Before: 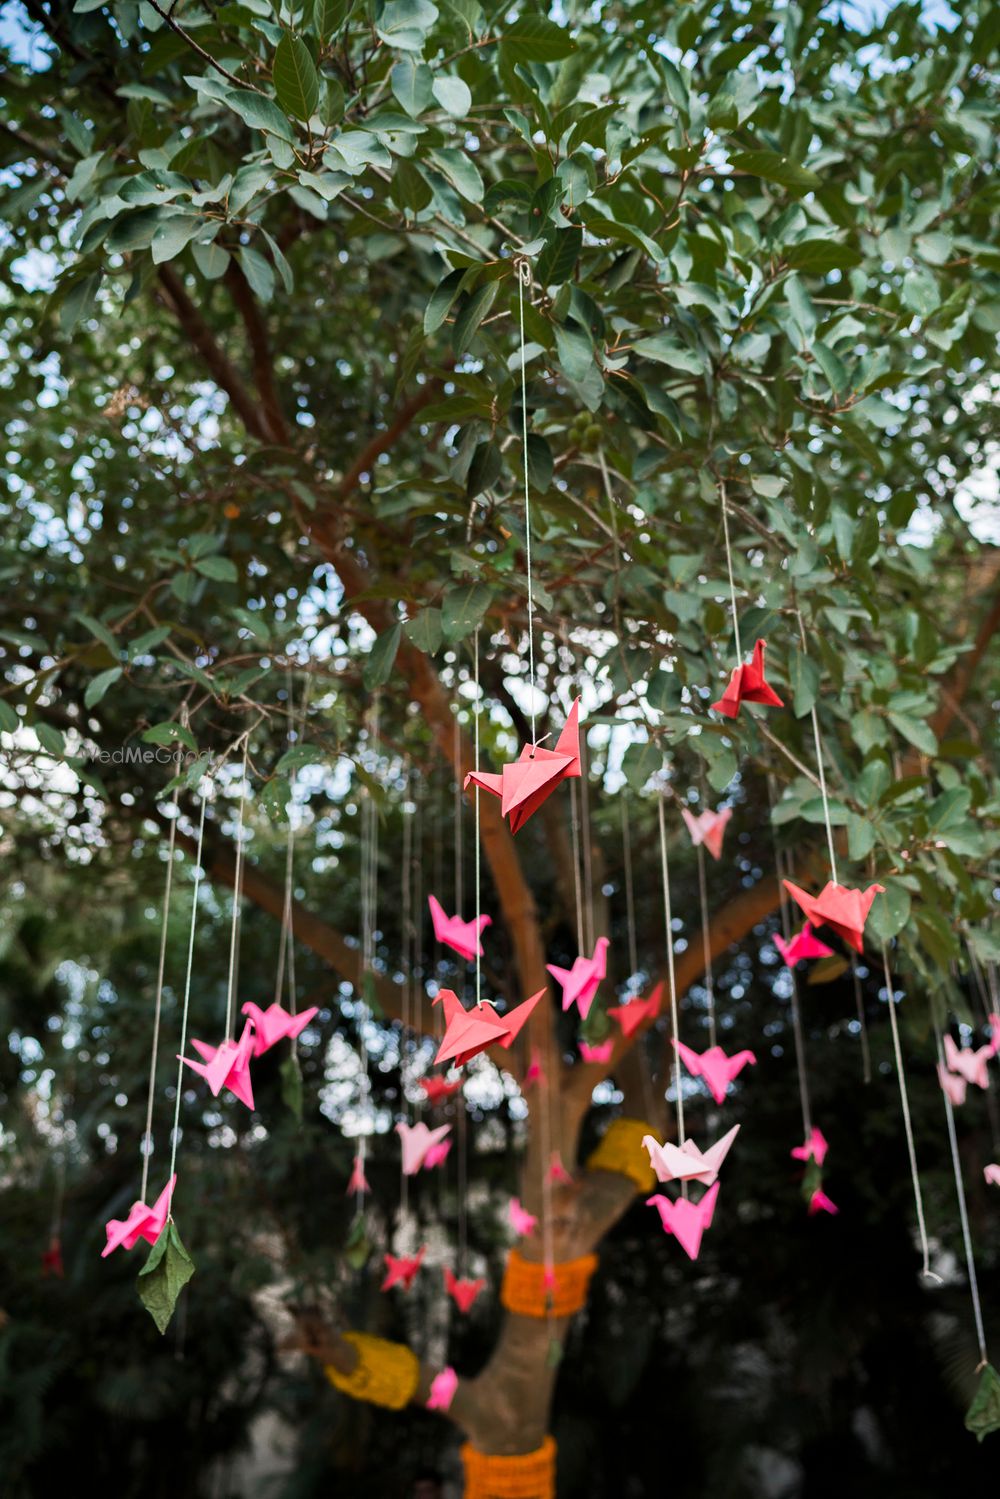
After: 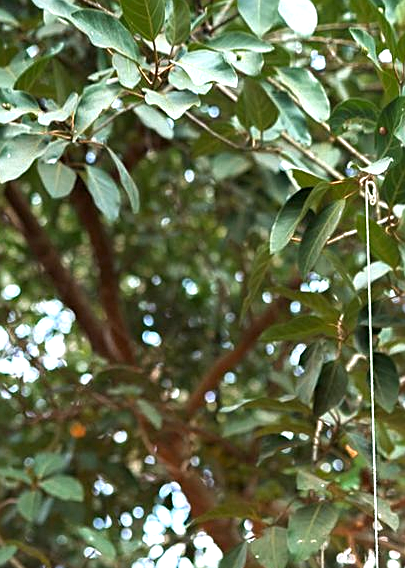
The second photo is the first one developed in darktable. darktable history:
sharpen: on, module defaults
crop: left 15.452%, top 5.459%, right 43.956%, bottom 56.62%
exposure: exposure 1 EV, compensate highlight preservation false
